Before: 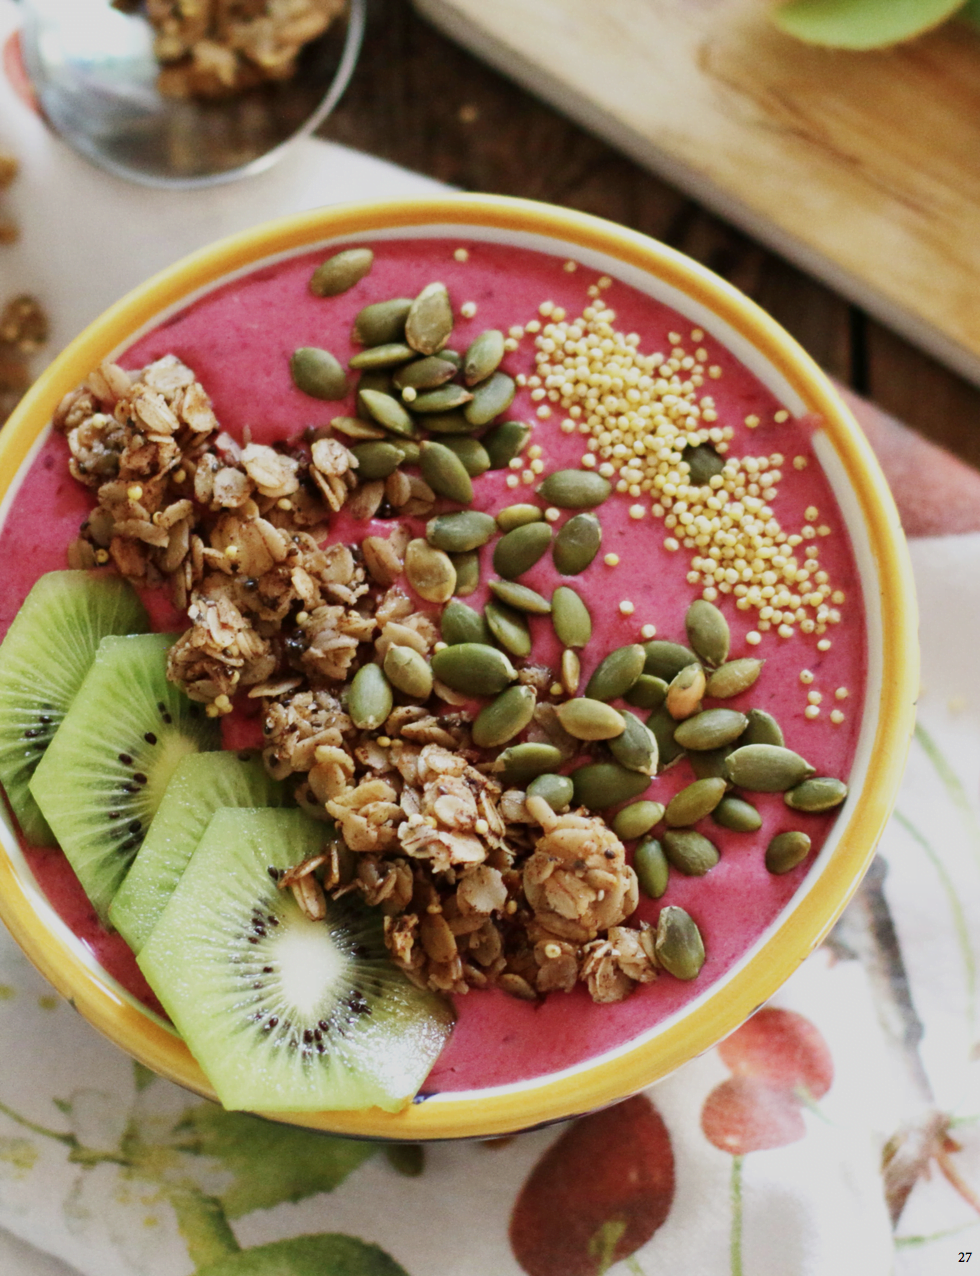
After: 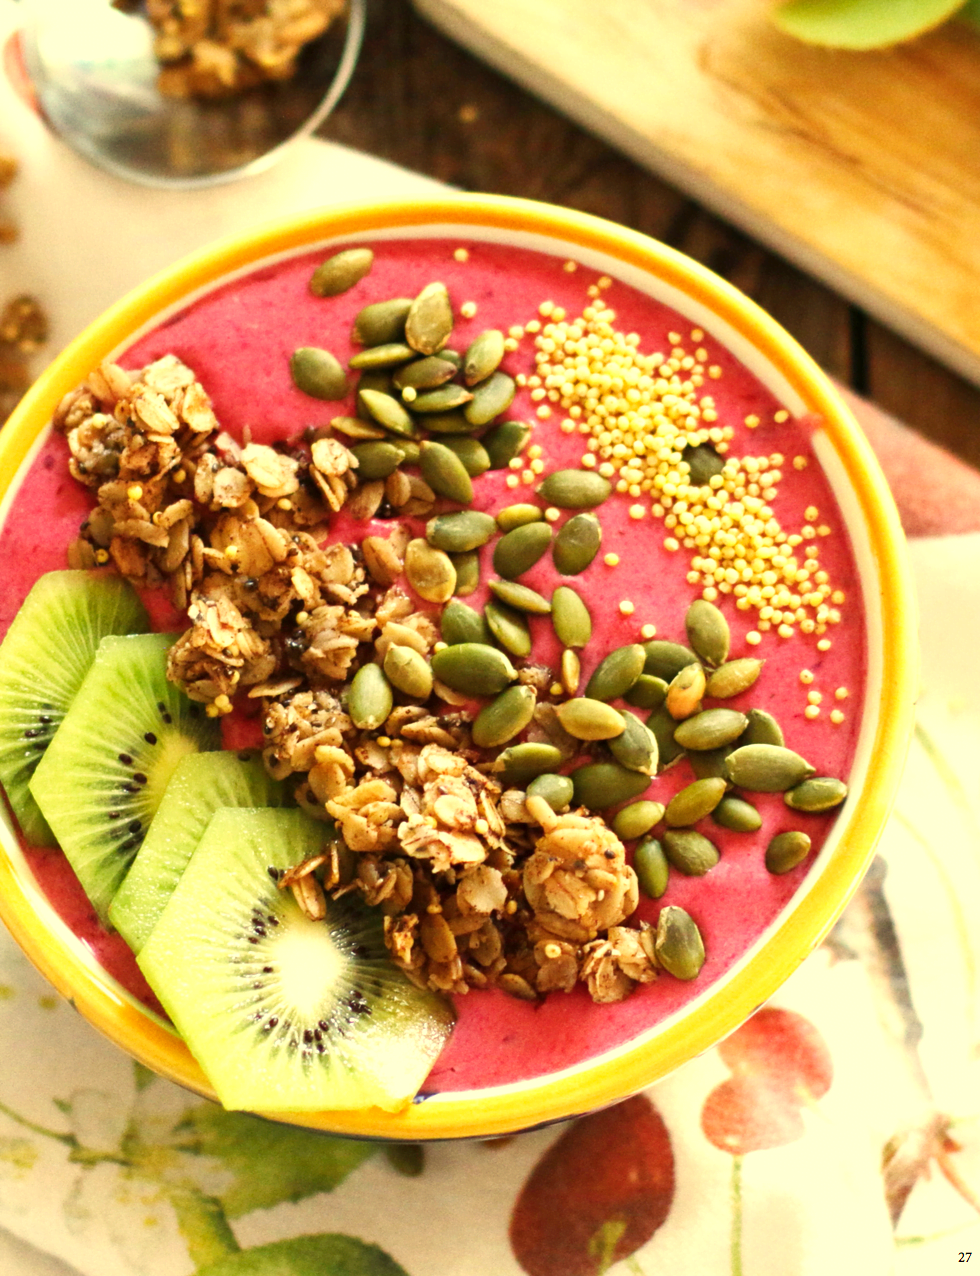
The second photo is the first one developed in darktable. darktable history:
exposure: exposure 0.77 EV, compensate highlight preservation false
color balance rgb: perceptual saturation grading › global saturation 10%, global vibrance 10%
white balance: red 1.08, blue 0.791
